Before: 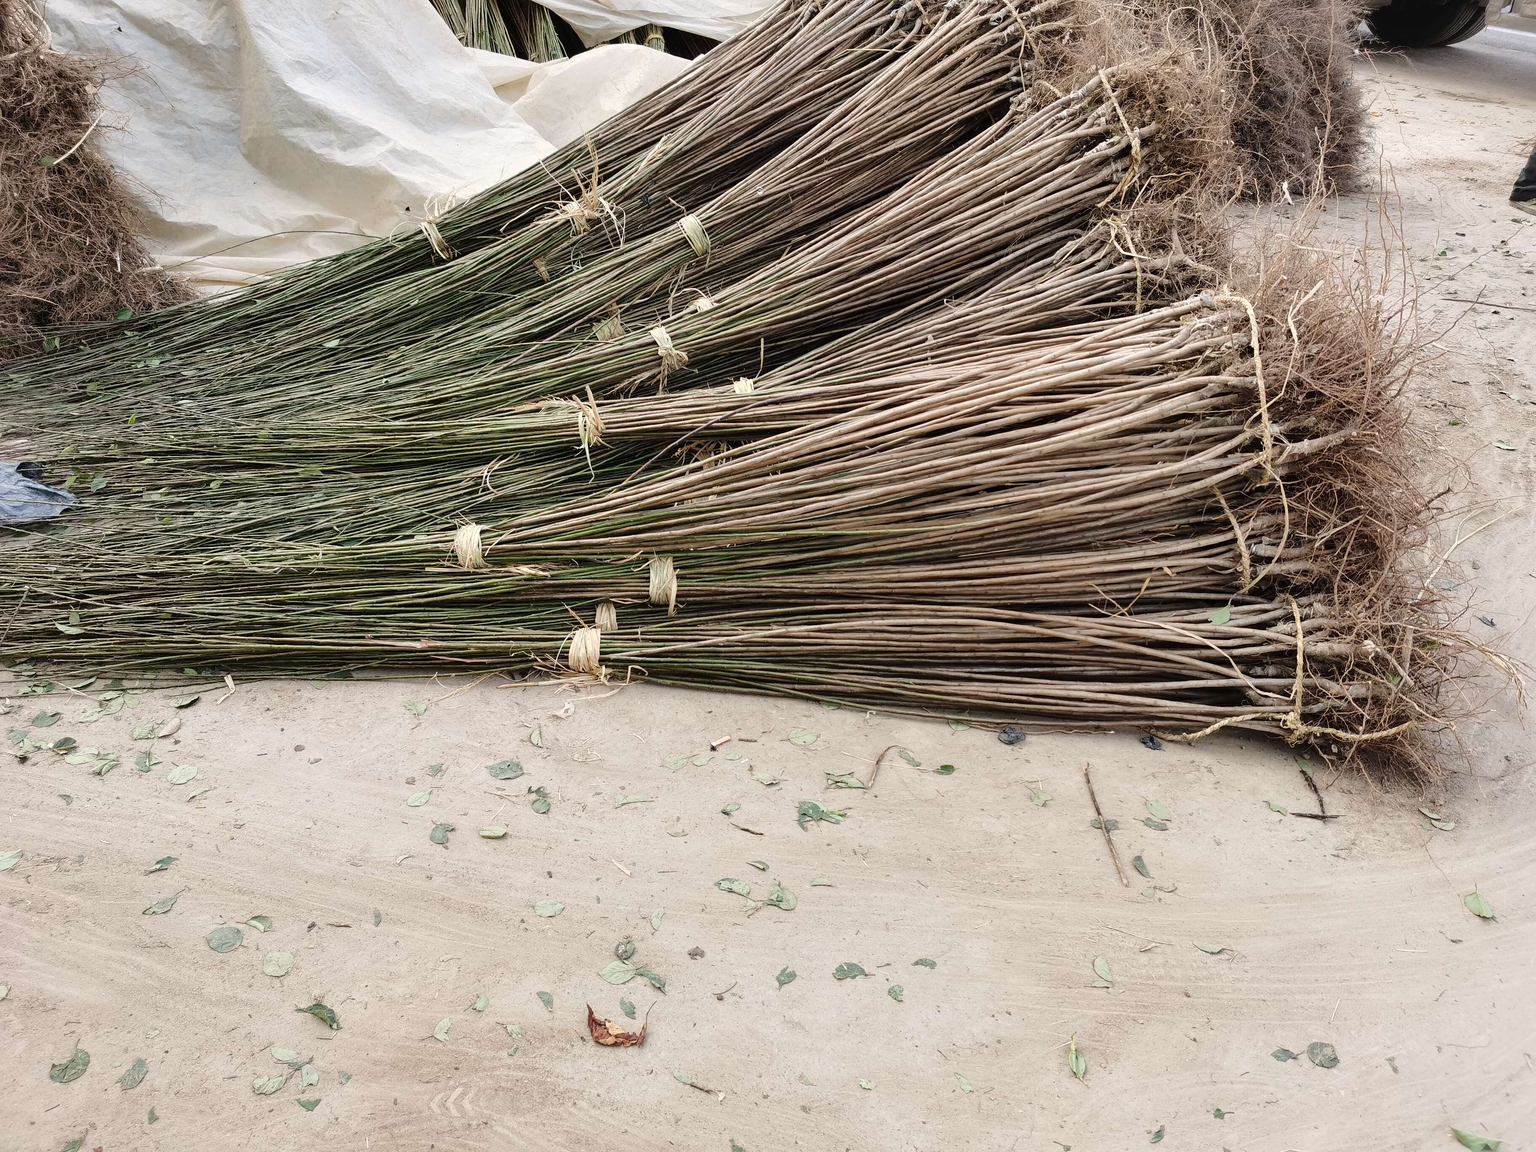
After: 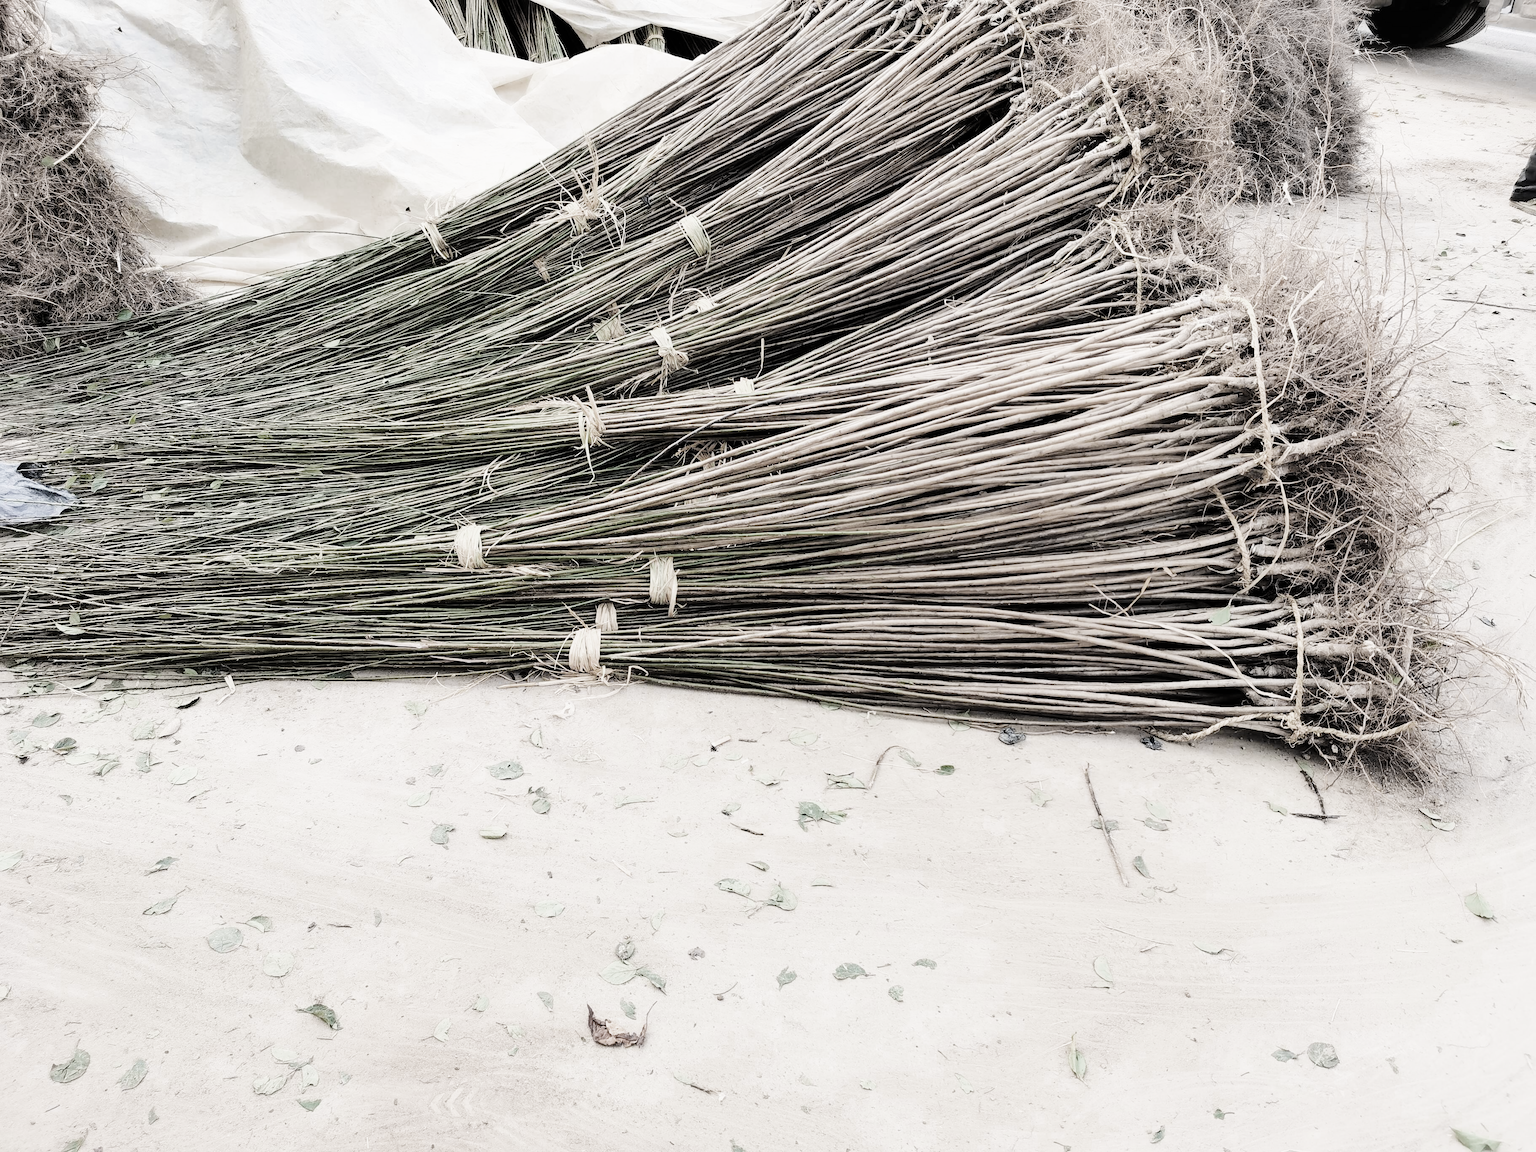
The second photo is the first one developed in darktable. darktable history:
color zones: curves: ch0 [(0, 0.487) (0.241, 0.395) (0.434, 0.373) (0.658, 0.412) (0.838, 0.487)]; ch1 [(0, 0) (0.053, 0.053) (0.211, 0.202) (0.579, 0.259) (0.781, 0.241)]
exposure: exposure 1.229 EV, compensate highlight preservation false
filmic rgb: black relative exposure -5.05 EV, white relative exposure 3.98 EV, hardness 2.88, contrast 1.297, contrast in shadows safe
